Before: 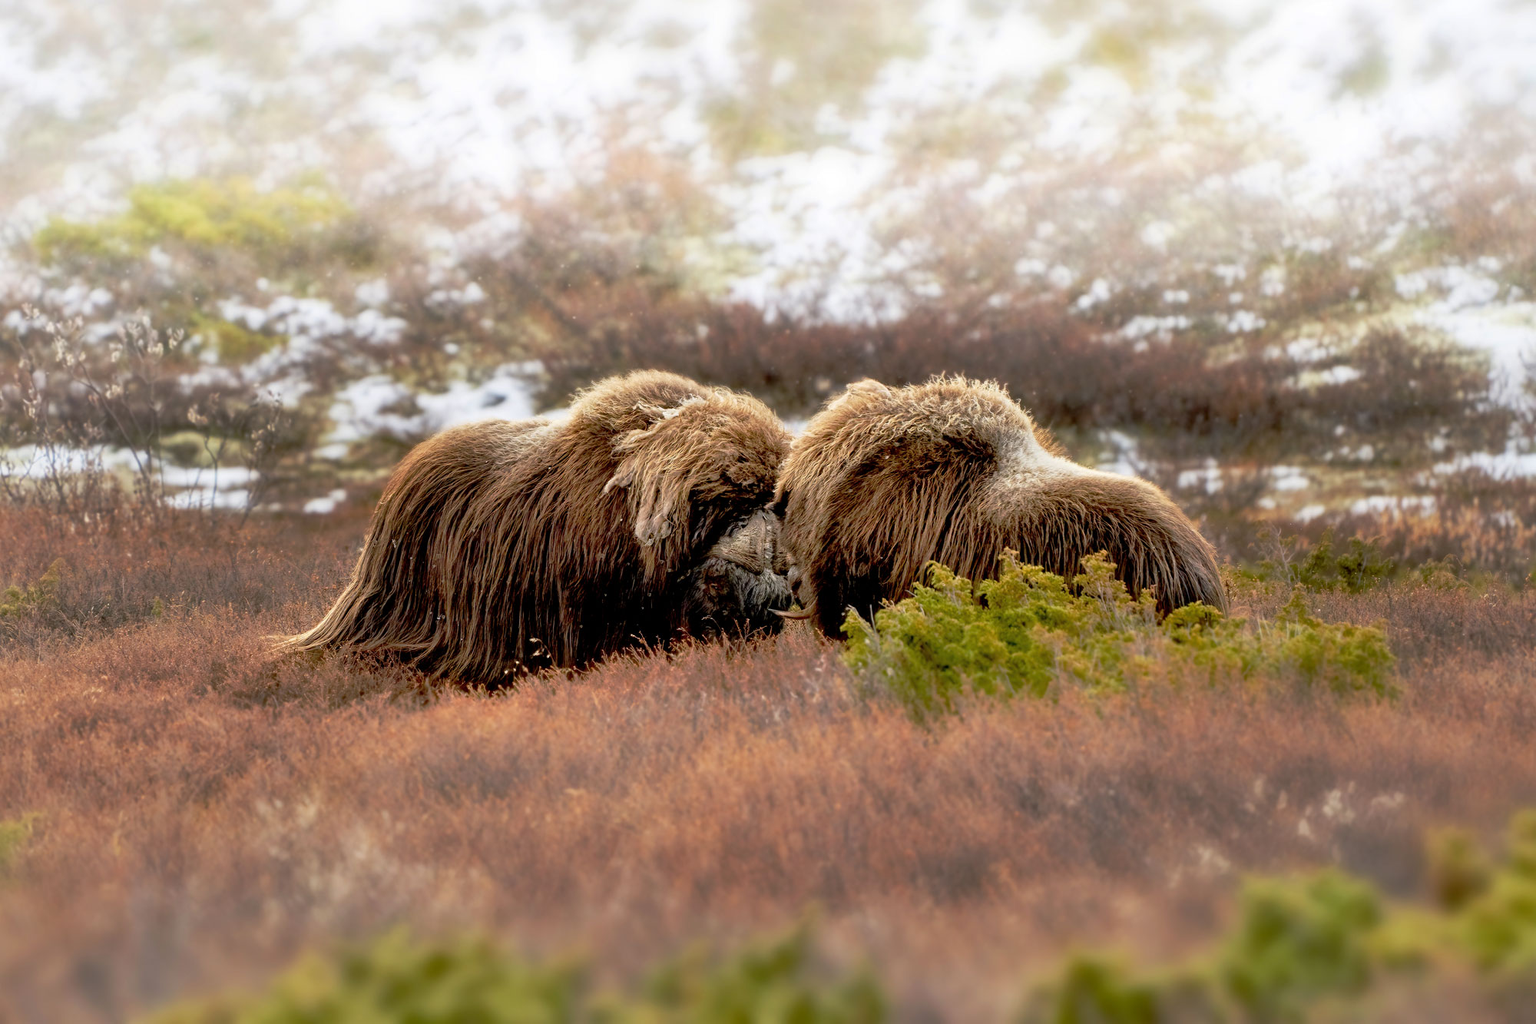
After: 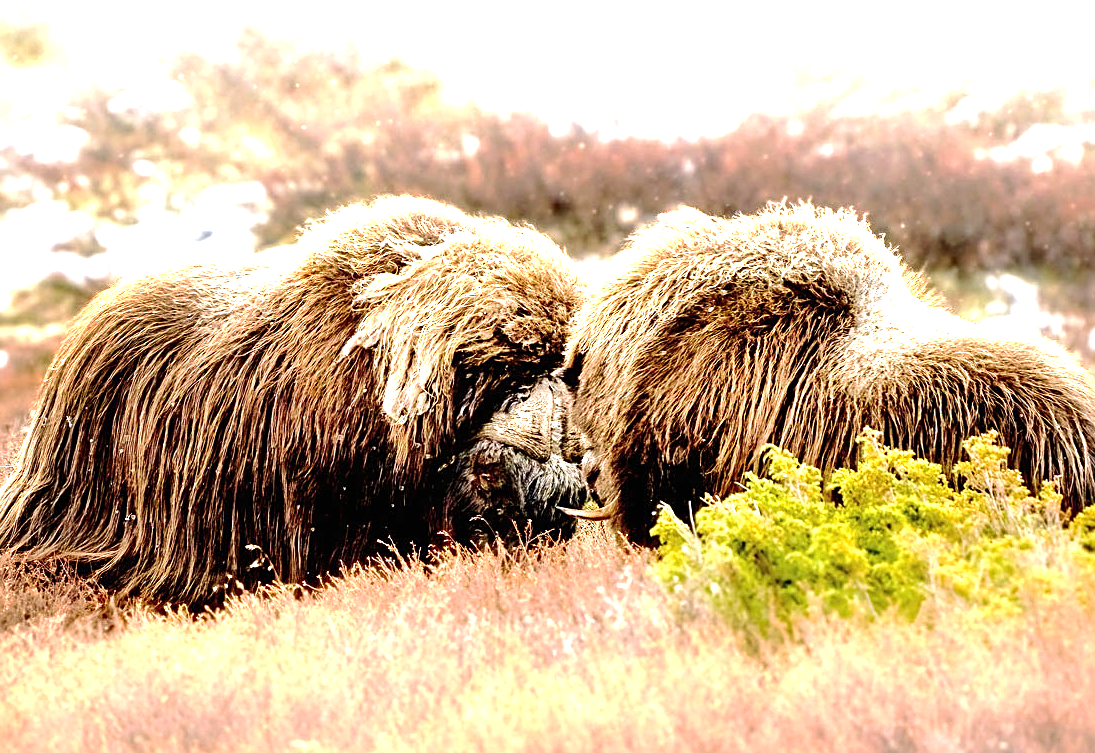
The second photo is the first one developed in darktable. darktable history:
crop and rotate: left 22.218%, top 21.489%, right 23.023%, bottom 21.968%
exposure: black level correction 0, exposure 1.615 EV, compensate highlight preservation false
sharpen: on, module defaults
velvia: strength 26.45%
tone equalizer: -8 EV -0.405 EV, -7 EV -0.356 EV, -6 EV -0.367 EV, -5 EV -0.25 EV, -3 EV 0.2 EV, -2 EV 0.335 EV, -1 EV 0.38 EV, +0 EV 0.405 EV, edges refinement/feathering 500, mask exposure compensation -1.57 EV, preserve details no
